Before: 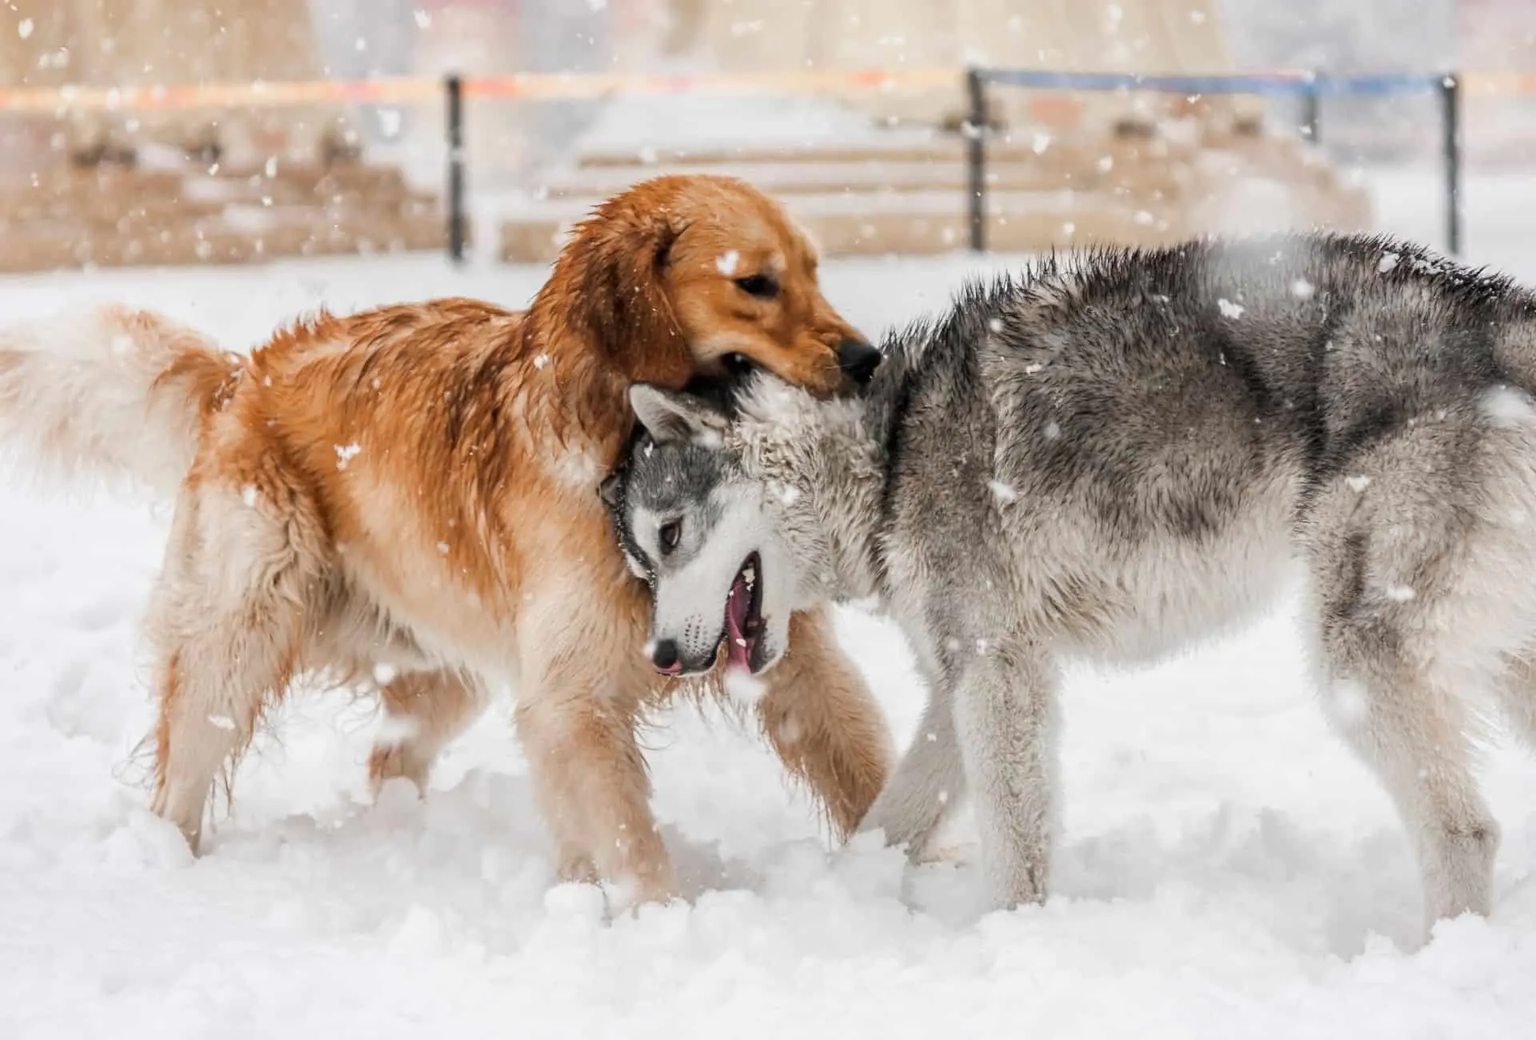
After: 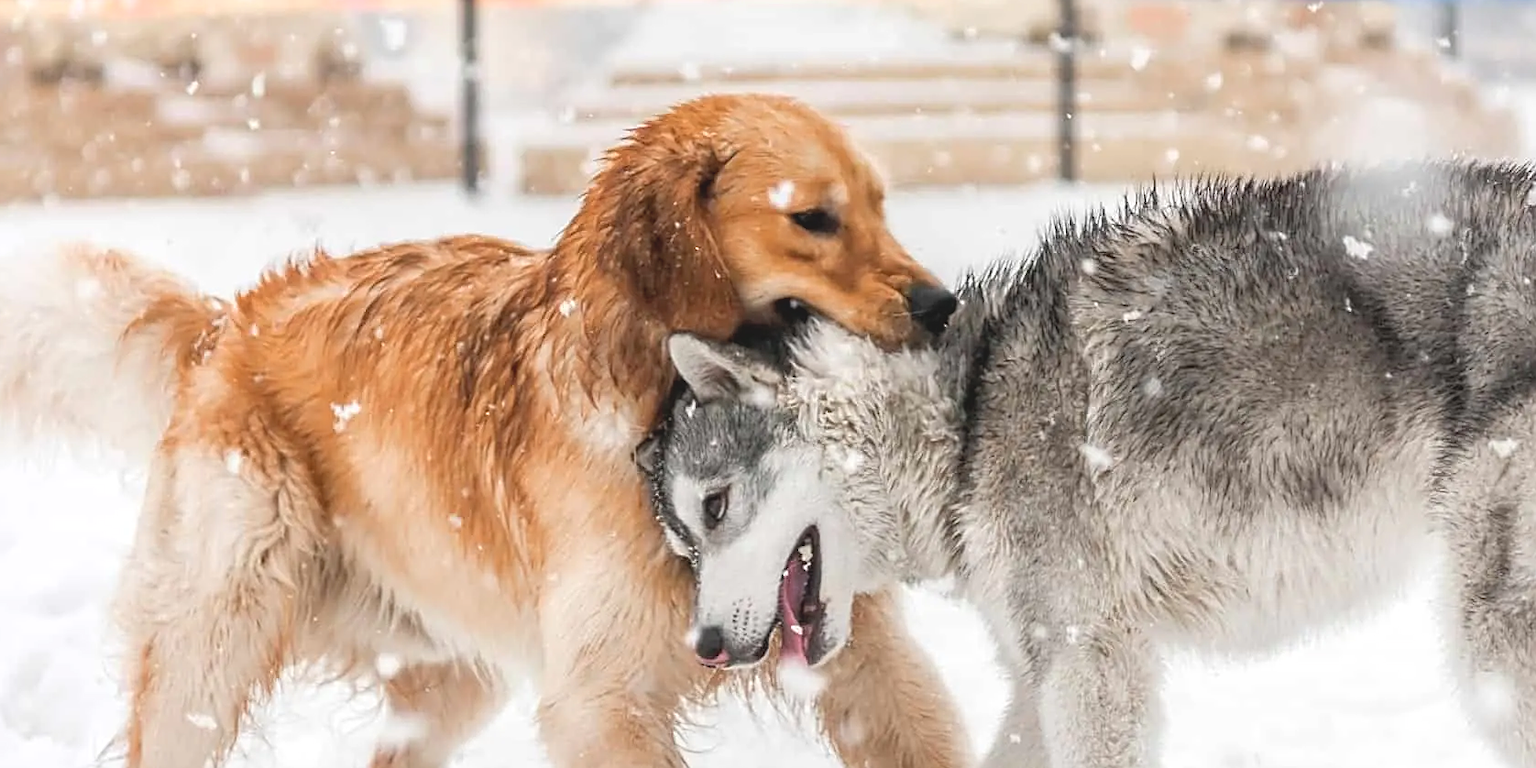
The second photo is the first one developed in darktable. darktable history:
crop: left 3.015%, top 8.969%, right 9.647%, bottom 26.457%
contrast brightness saturation: contrast -0.15, brightness 0.05, saturation -0.12
exposure: black level correction 0.001, exposure 0.5 EV, compensate exposure bias true, compensate highlight preservation false
white balance: red 1, blue 1
sharpen: on, module defaults
